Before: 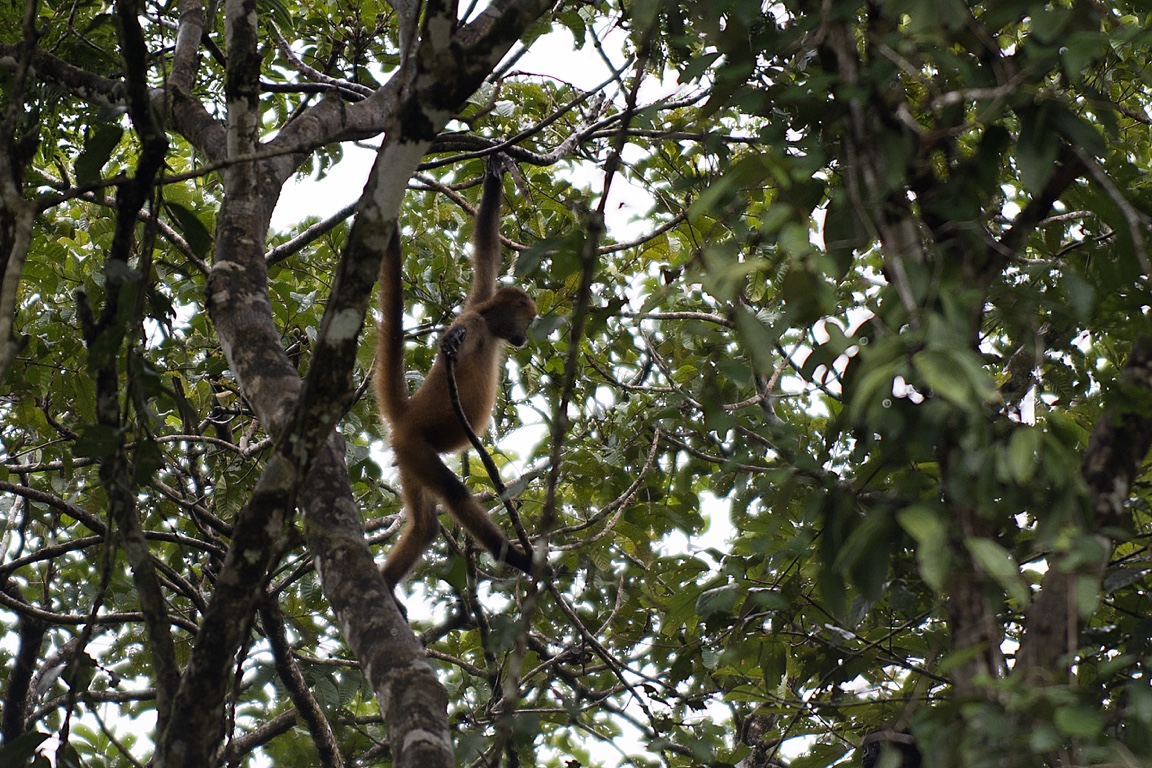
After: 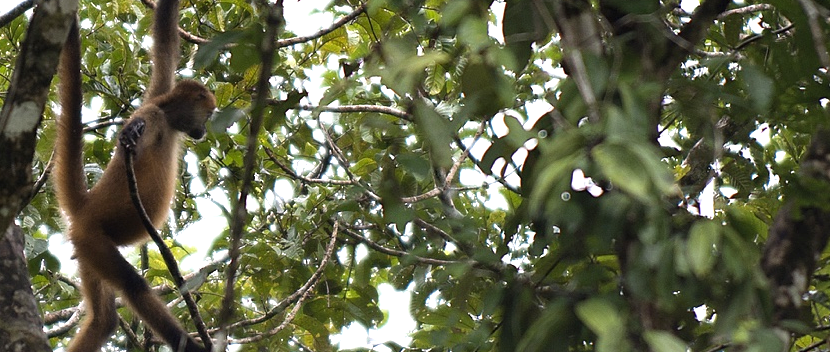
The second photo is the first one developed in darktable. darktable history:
rotate and perspective: automatic cropping off
exposure: black level correction 0, exposure 0.7 EV, compensate exposure bias true, compensate highlight preservation false
crop and rotate: left 27.938%, top 27.046%, bottom 27.046%
